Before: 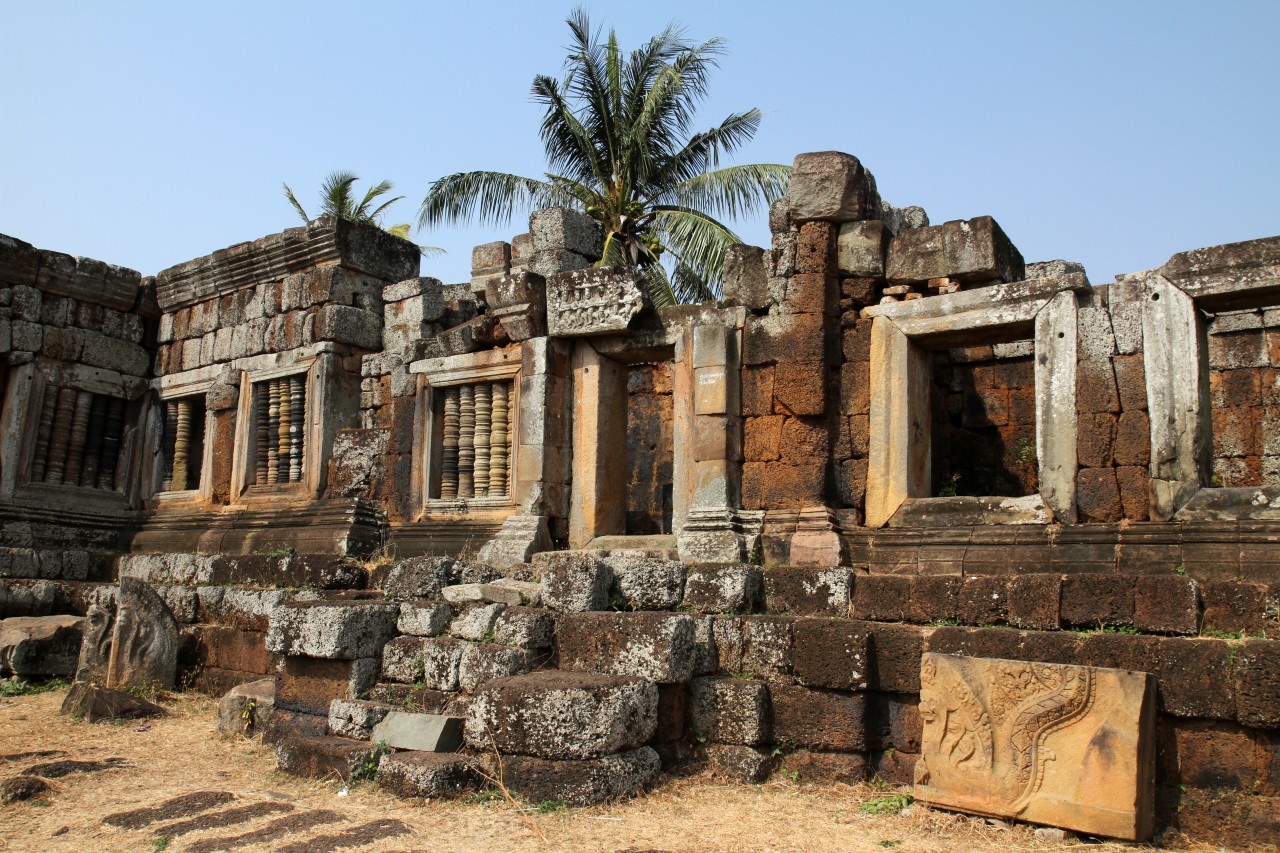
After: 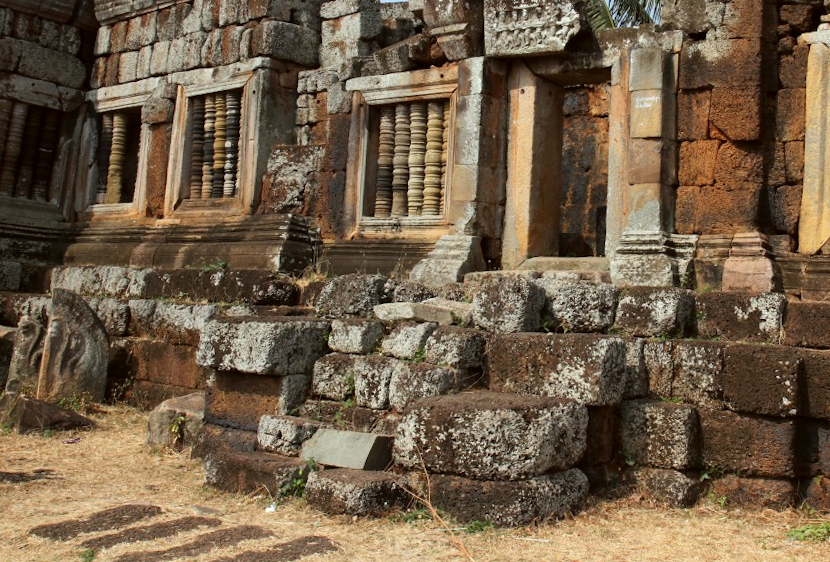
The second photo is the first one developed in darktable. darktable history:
crop and rotate: angle -1.15°, left 3.77%, top 32.086%, right 29.393%
color correction: highlights a* -2.94, highlights b* -2.61, shadows a* 2.16, shadows b* 2.9
